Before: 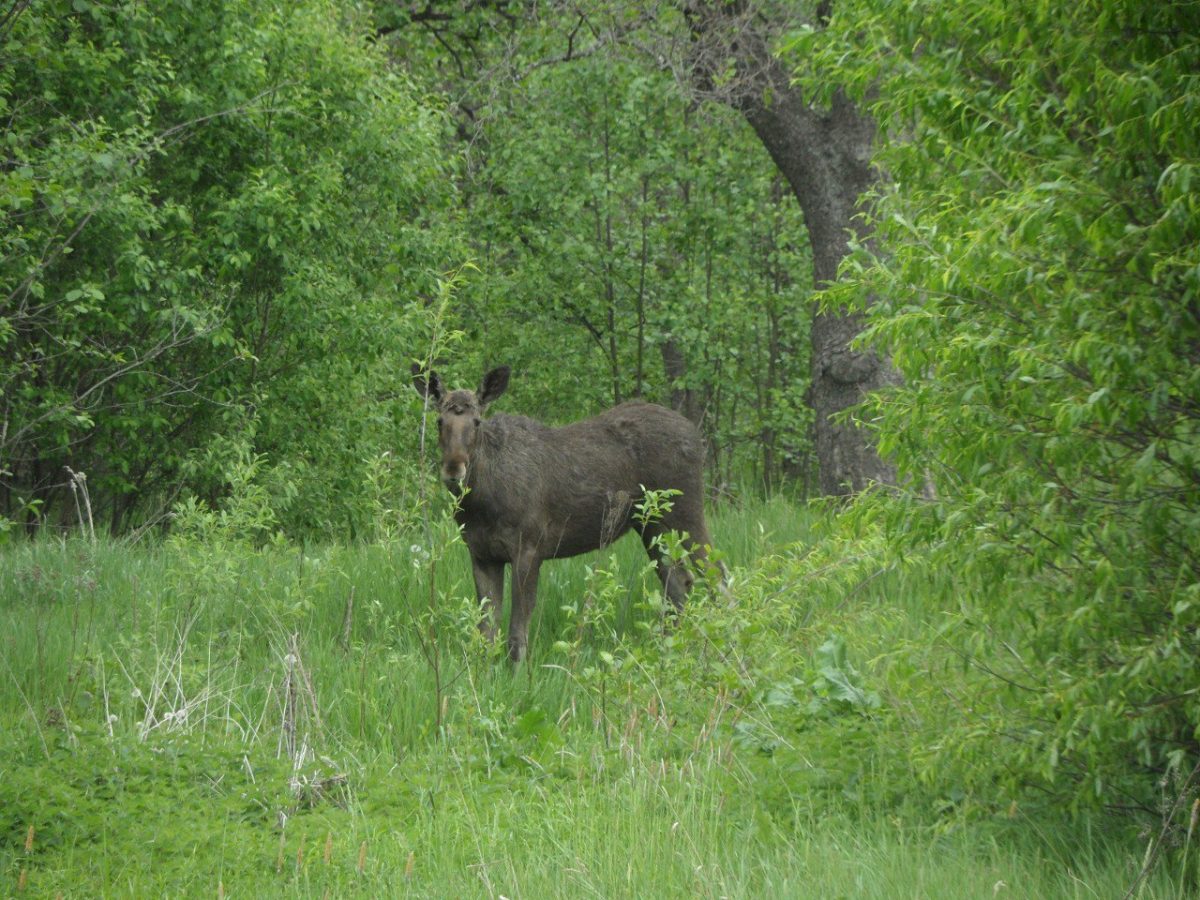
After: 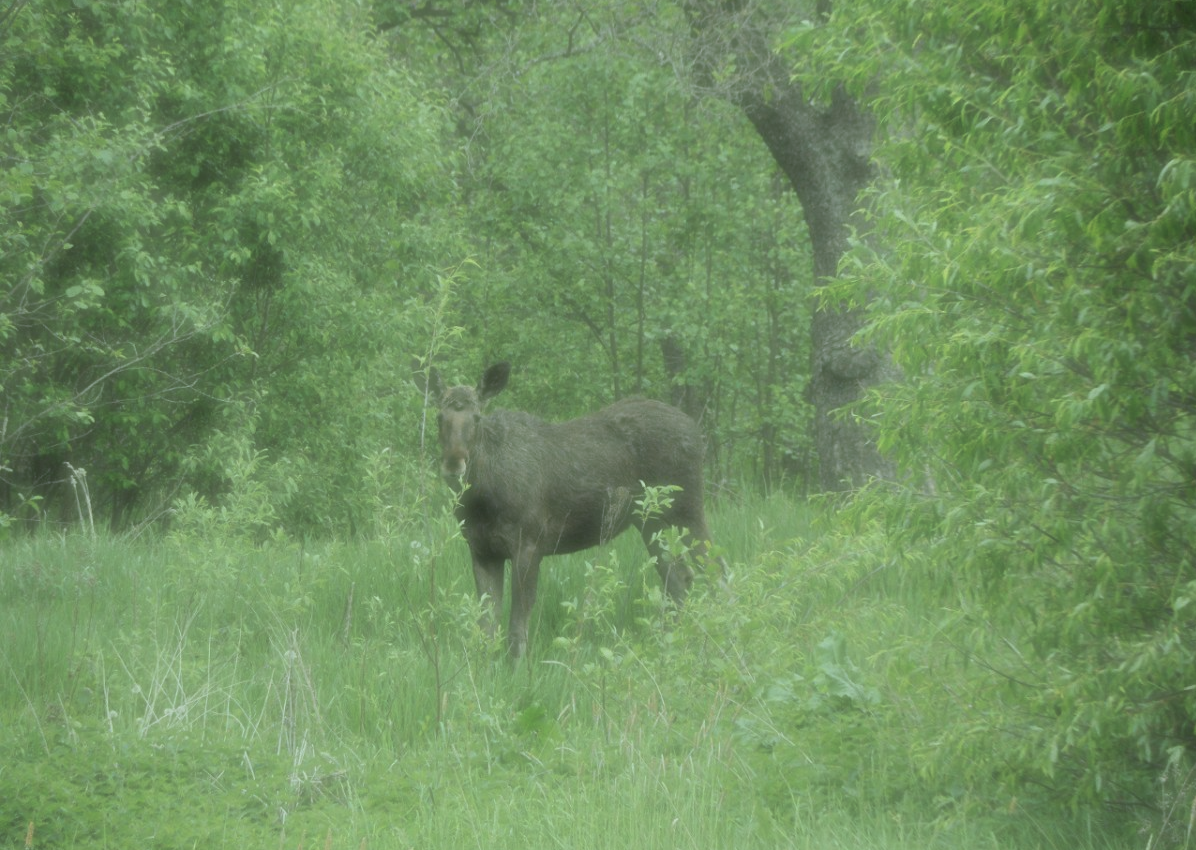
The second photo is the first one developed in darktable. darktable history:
color correction: highlights a* -0.772, highlights b* -8.92
crop: top 0.448%, right 0.264%, bottom 5.045%
haze removal: strength -0.9, distance 0.225, compatibility mode true, adaptive false
